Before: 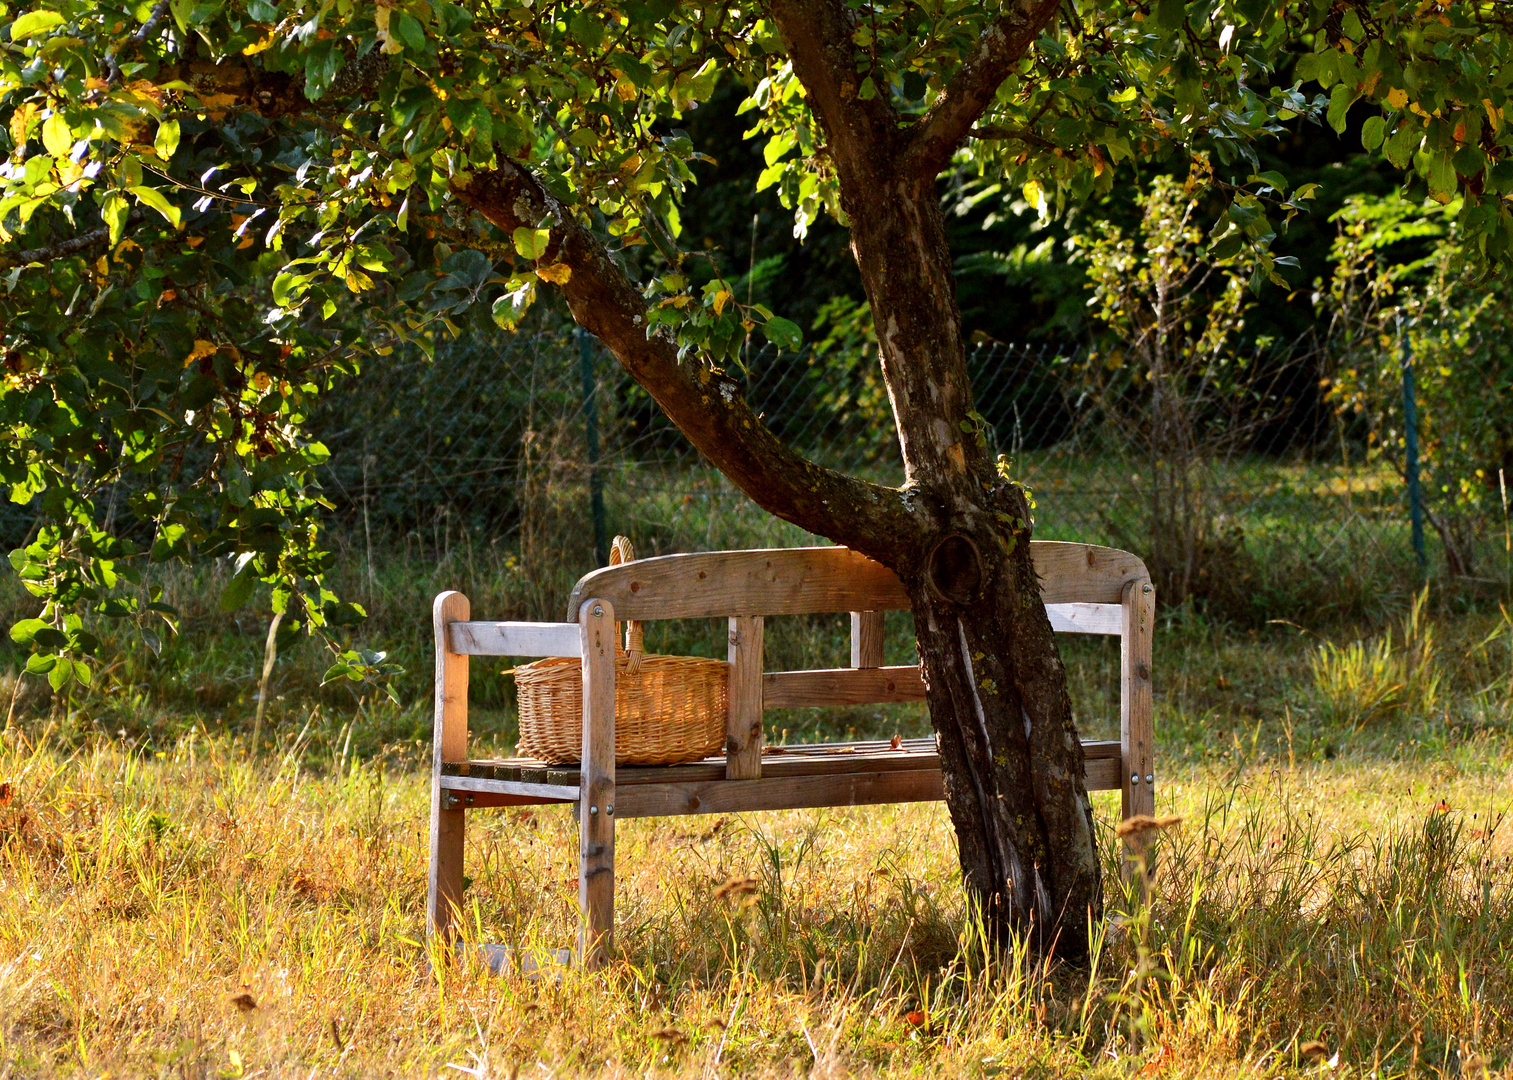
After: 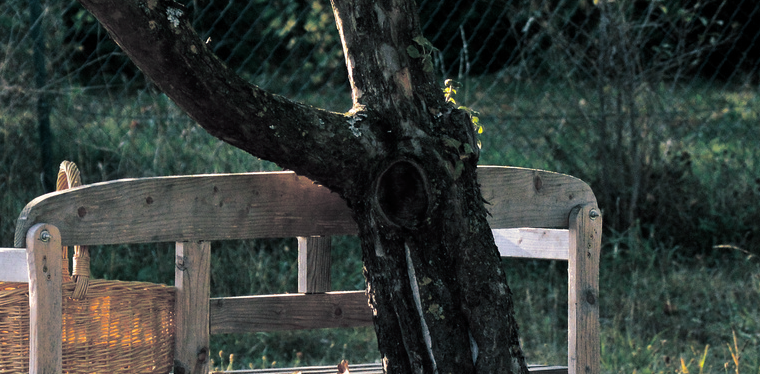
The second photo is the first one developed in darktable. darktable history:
crop: left 36.607%, top 34.735%, right 13.146%, bottom 30.611%
split-toning: shadows › hue 205.2°, shadows › saturation 0.43, highlights › hue 54°, highlights › saturation 0.54
